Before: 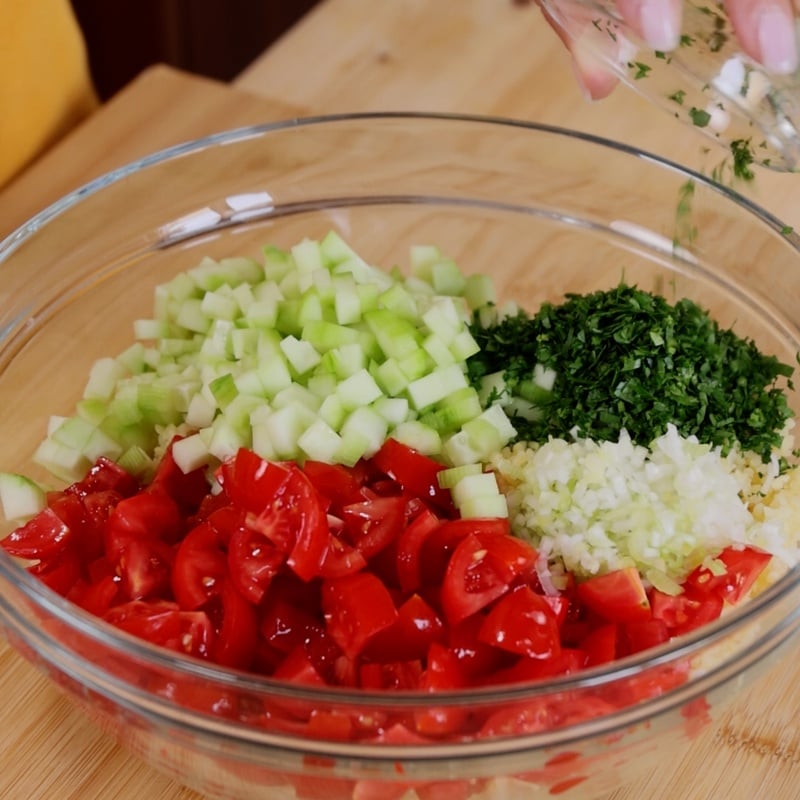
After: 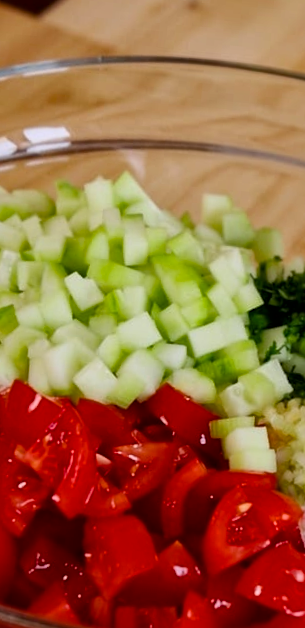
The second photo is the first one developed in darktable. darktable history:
crop and rotate: left 29.476%, top 10.214%, right 35.32%, bottom 17.333%
color balance rgb: linear chroma grading › shadows -8%, linear chroma grading › global chroma 10%, perceptual saturation grading › global saturation 2%, perceptual saturation grading › highlights -2%, perceptual saturation grading › mid-tones 4%, perceptual saturation grading › shadows 8%, perceptual brilliance grading › global brilliance 2%, perceptual brilliance grading › highlights -4%, global vibrance 16%, saturation formula JzAzBz (2021)
local contrast: mode bilateral grid, contrast 20, coarseness 20, detail 150%, midtone range 0.2
rotate and perspective: rotation 5.12°, automatic cropping off
